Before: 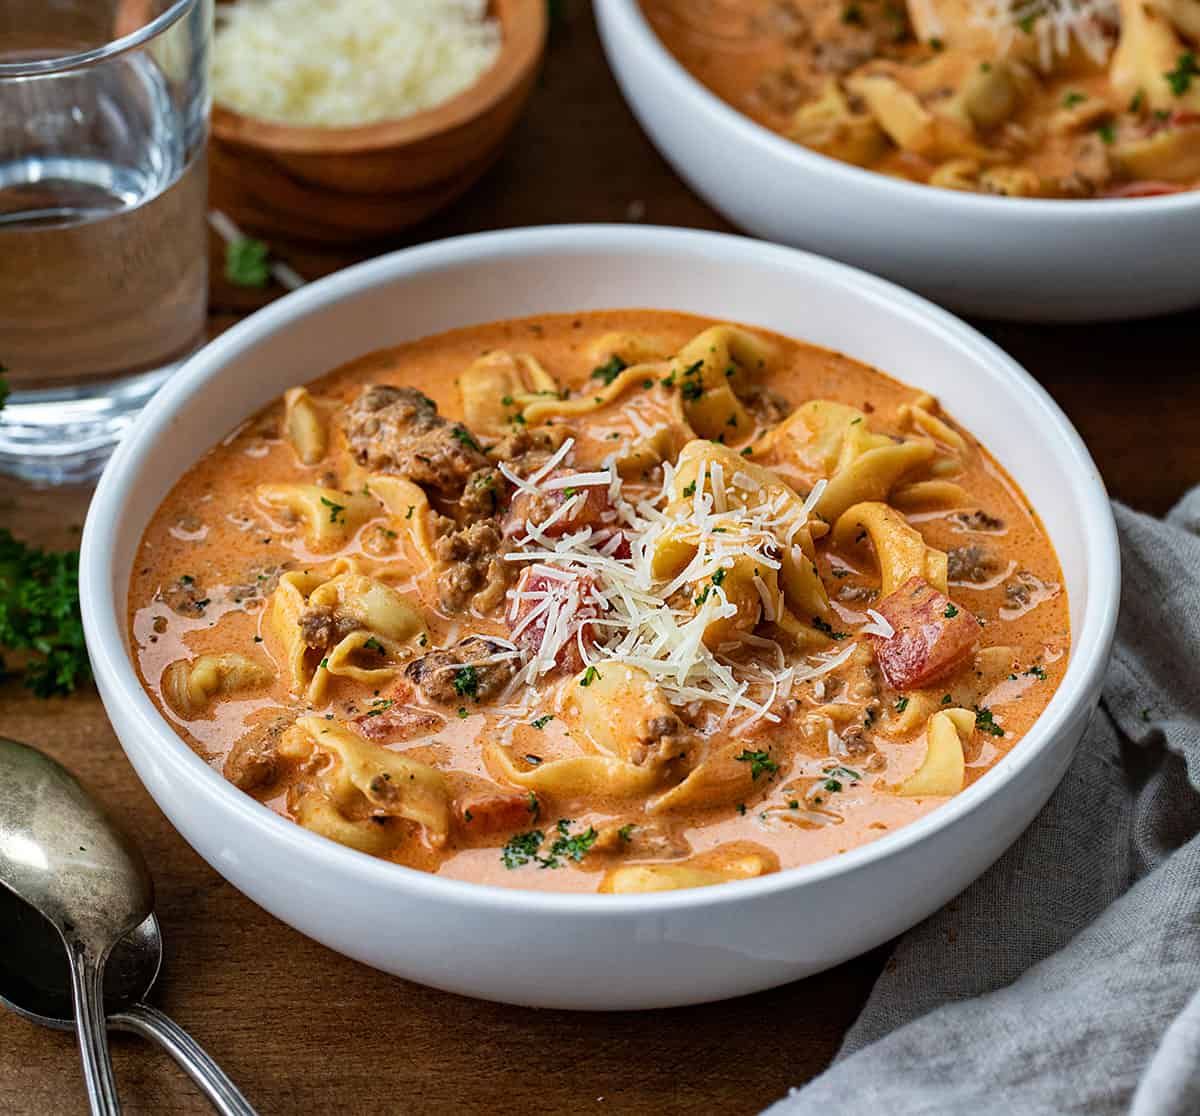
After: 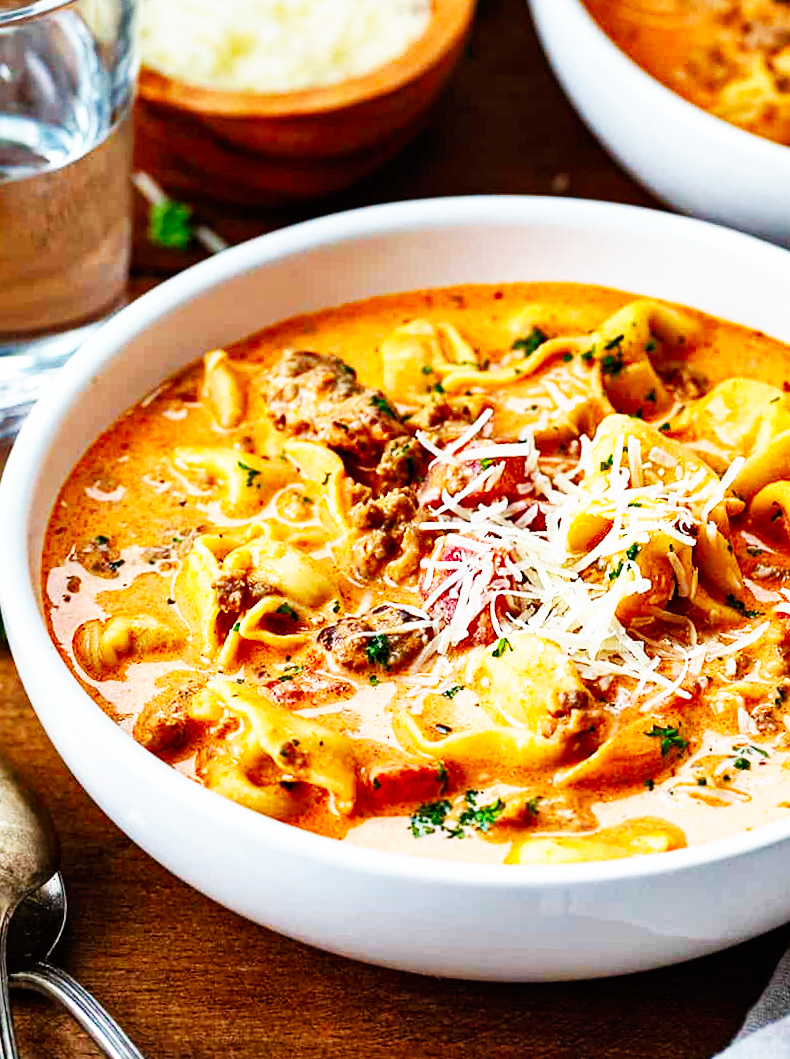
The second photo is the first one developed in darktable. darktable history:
shadows and highlights: shadows 49, highlights -41, soften with gaussian
base curve: curves: ch0 [(0, 0) (0.007, 0.004) (0.027, 0.03) (0.046, 0.07) (0.207, 0.54) (0.442, 0.872) (0.673, 0.972) (1, 1)], preserve colors none
rotate and perspective: rotation 1.57°, crop left 0.018, crop right 0.982, crop top 0.039, crop bottom 0.961
crop and rotate: left 6.617%, right 26.717%
